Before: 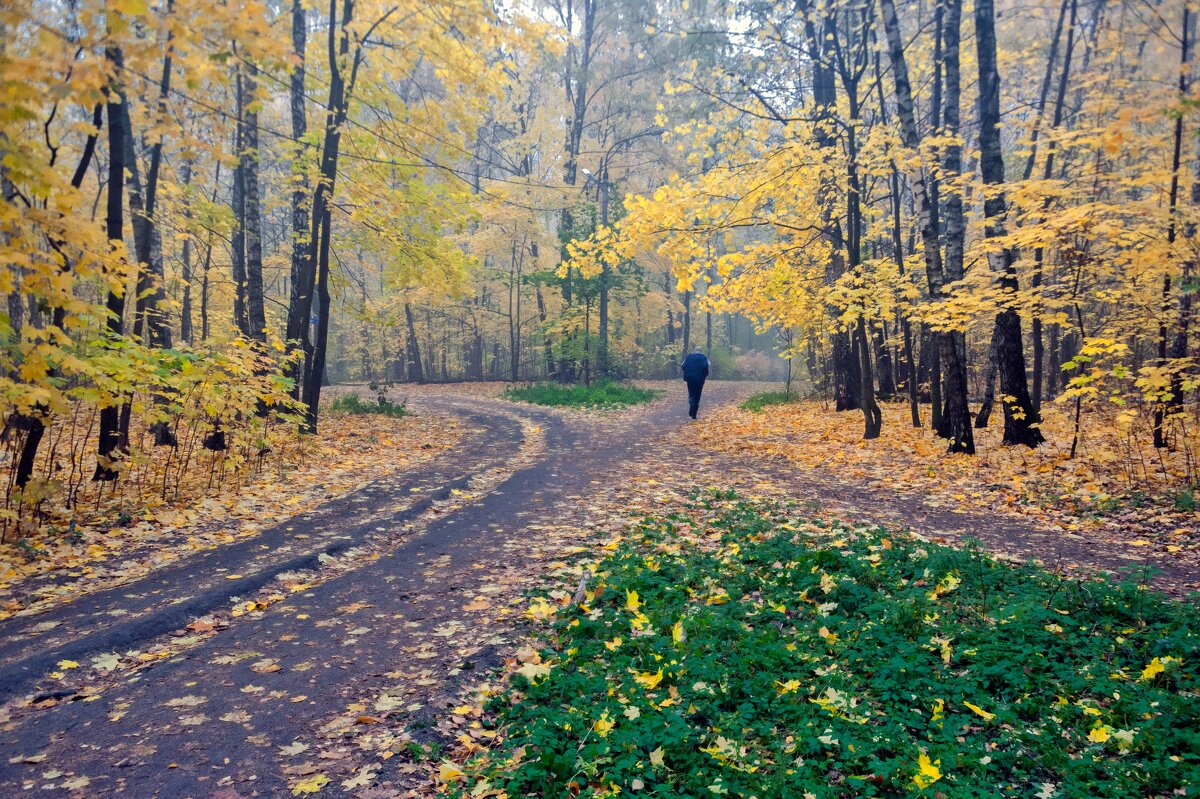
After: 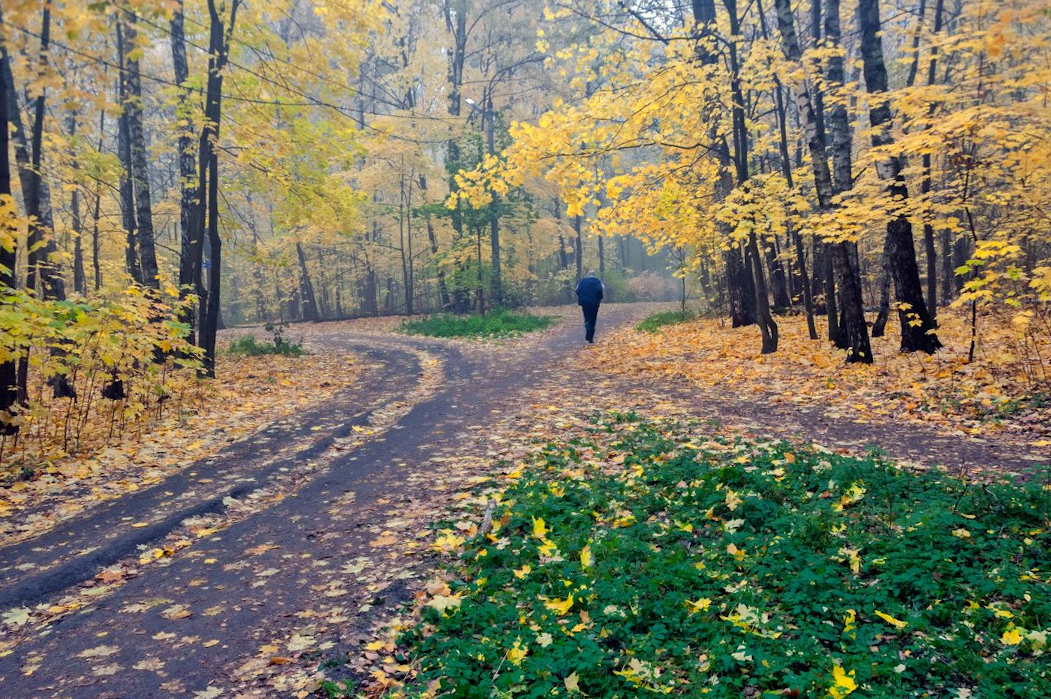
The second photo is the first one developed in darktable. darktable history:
crop and rotate: angle 3.02°, left 5.533%, top 5.705%
